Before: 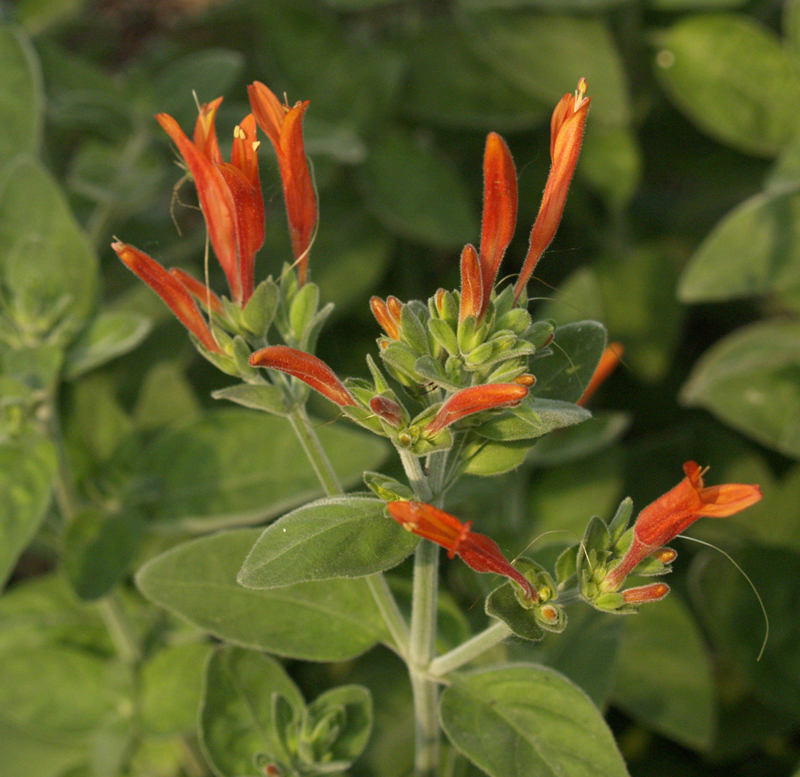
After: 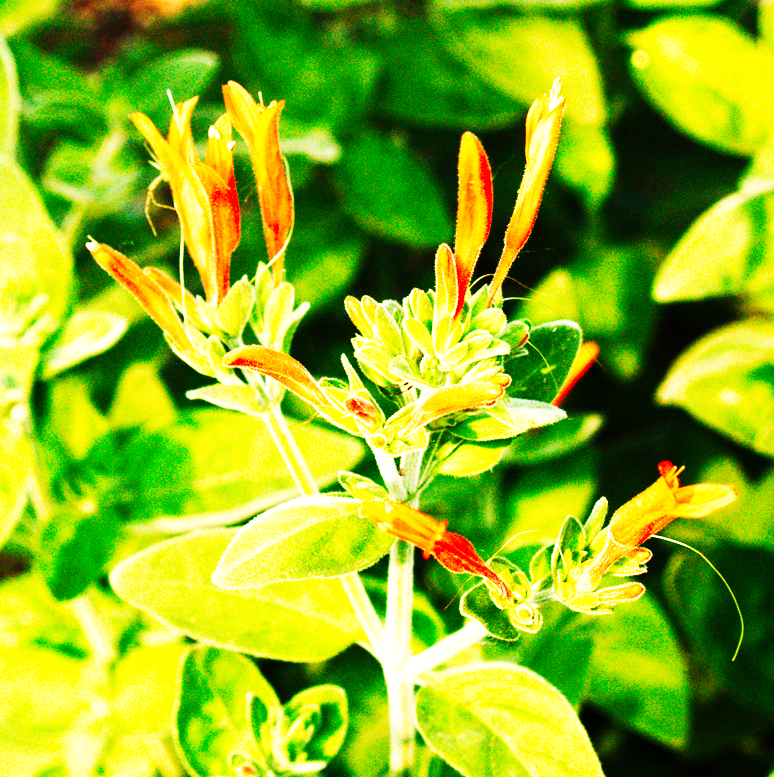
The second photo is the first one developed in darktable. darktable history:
exposure: black level correction 0.001, exposure 1.398 EV, compensate exposure bias true, compensate highlight preservation false
crop and rotate: left 3.238%
tone curve: curves: ch0 [(0, 0) (0.003, 0.006) (0.011, 0.008) (0.025, 0.011) (0.044, 0.015) (0.069, 0.019) (0.1, 0.023) (0.136, 0.03) (0.177, 0.042) (0.224, 0.065) (0.277, 0.103) (0.335, 0.177) (0.399, 0.294) (0.468, 0.463) (0.543, 0.639) (0.623, 0.805) (0.709, 0.909) (0.801, 0.967) (0.898, 0.989) (1, 1)], preserve colors none
